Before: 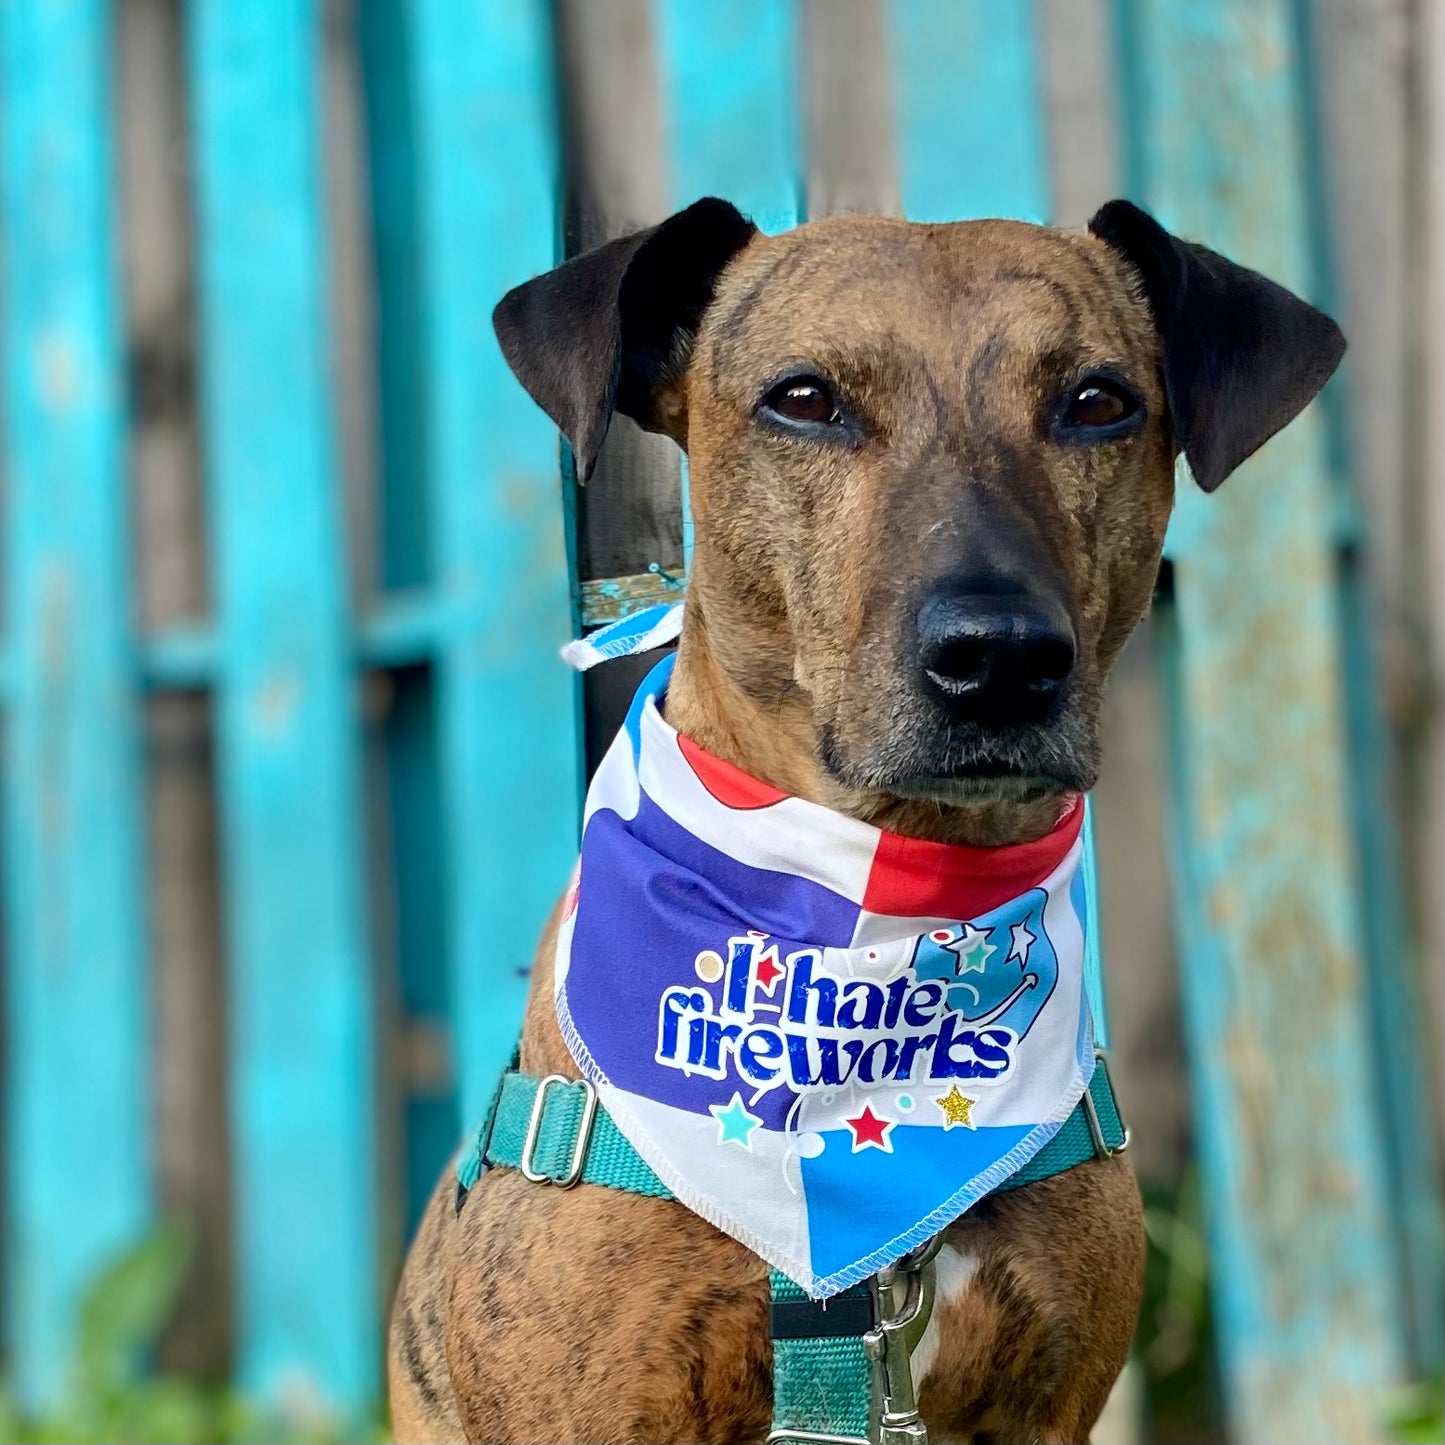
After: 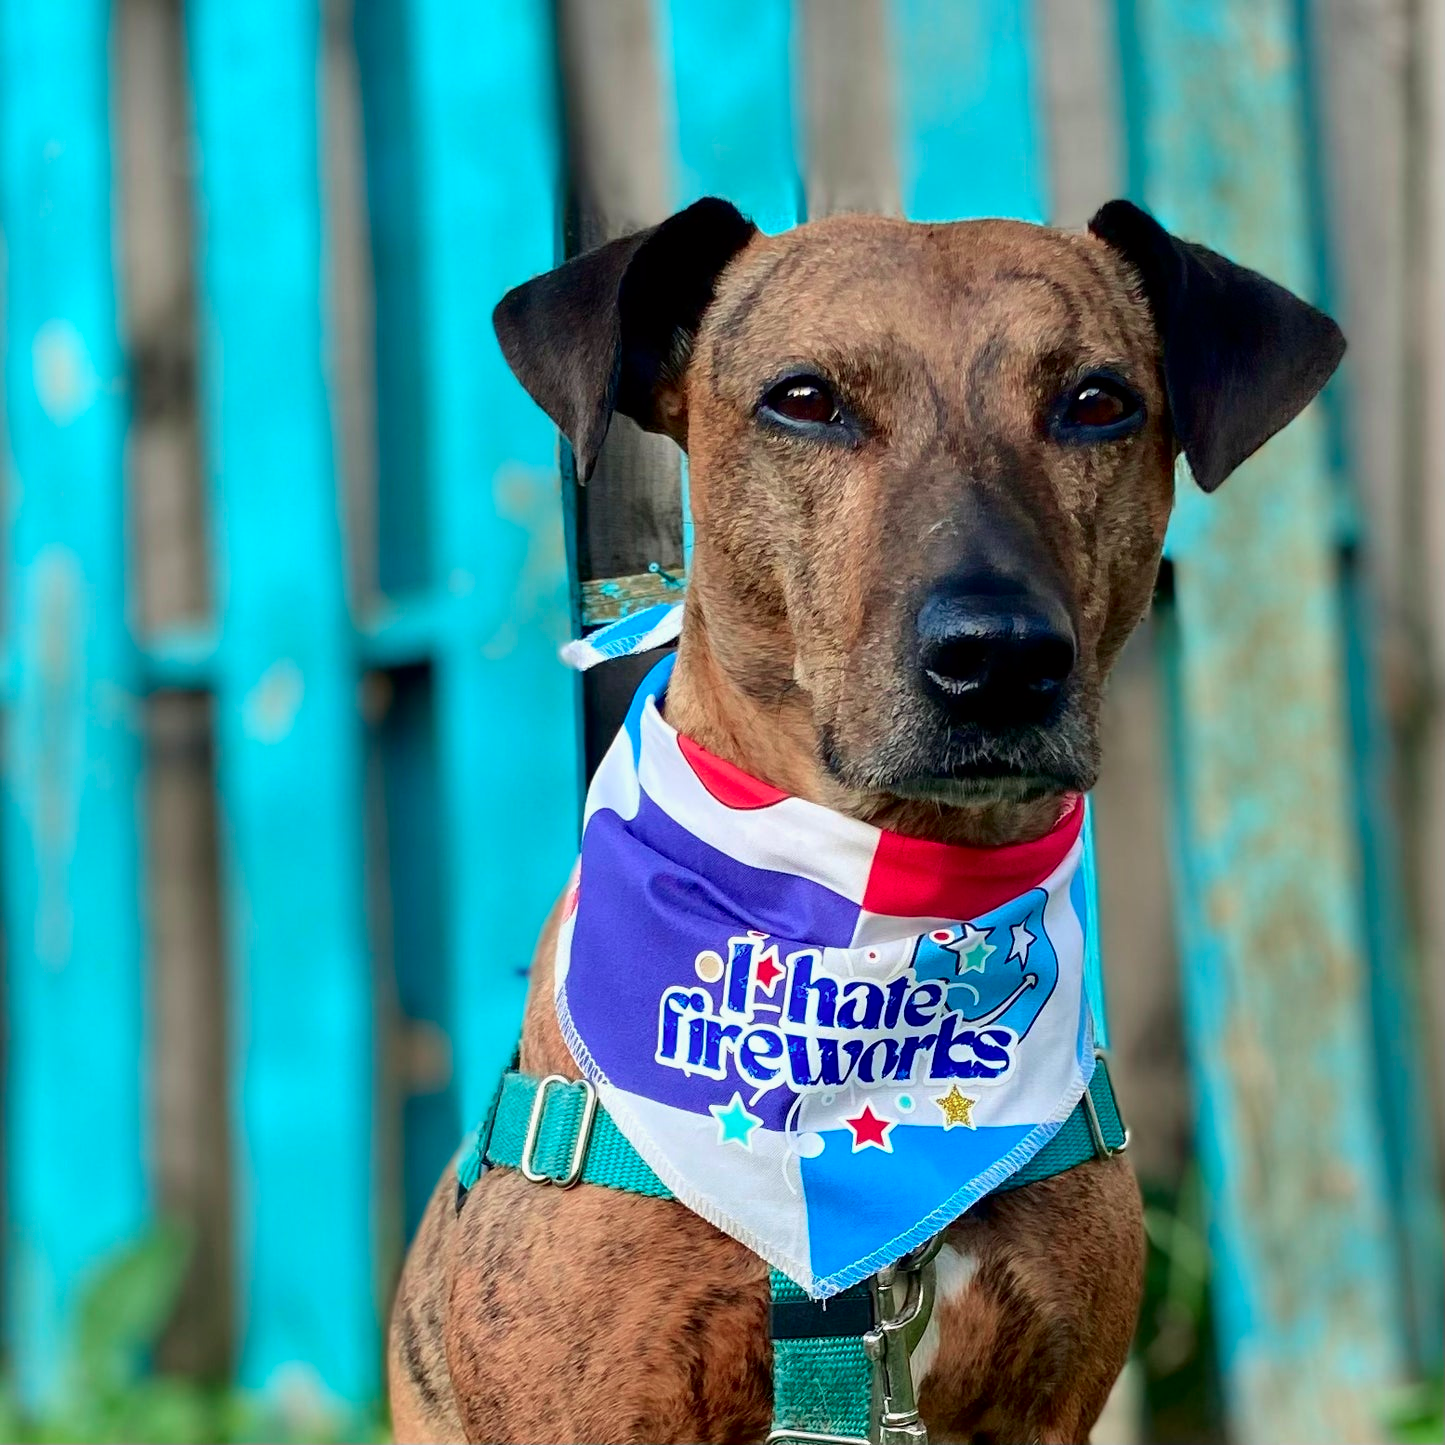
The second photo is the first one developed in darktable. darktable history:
tone curve: curves: ch0 [(0, 0) (0.059, 0.027) (0.162, 0.125) (0.304, 0.279) (0.547, 0.532) (0.828, 0.815) (1, 0.983)]; ch1 [(0, 0) (0.23, 0.166) (0.34, 0.298) (0.371, 0.334) (0.435, 0.413) (0.477, 0.469) (0.499, 0.498) (0.529, 0.544) (0.559, 0.587) (0.743, 0.798) (1, 1)]; ch2 [(0, 0) (0.431, 0.414) (0.498, 0.503) (0.524, 0.531) (0.568, 0.567) (0.6, 0.597) (0.643, 0.631) (0.74, 0.721) (1, 1)], color space Lab, independent channels, preserve colors none
